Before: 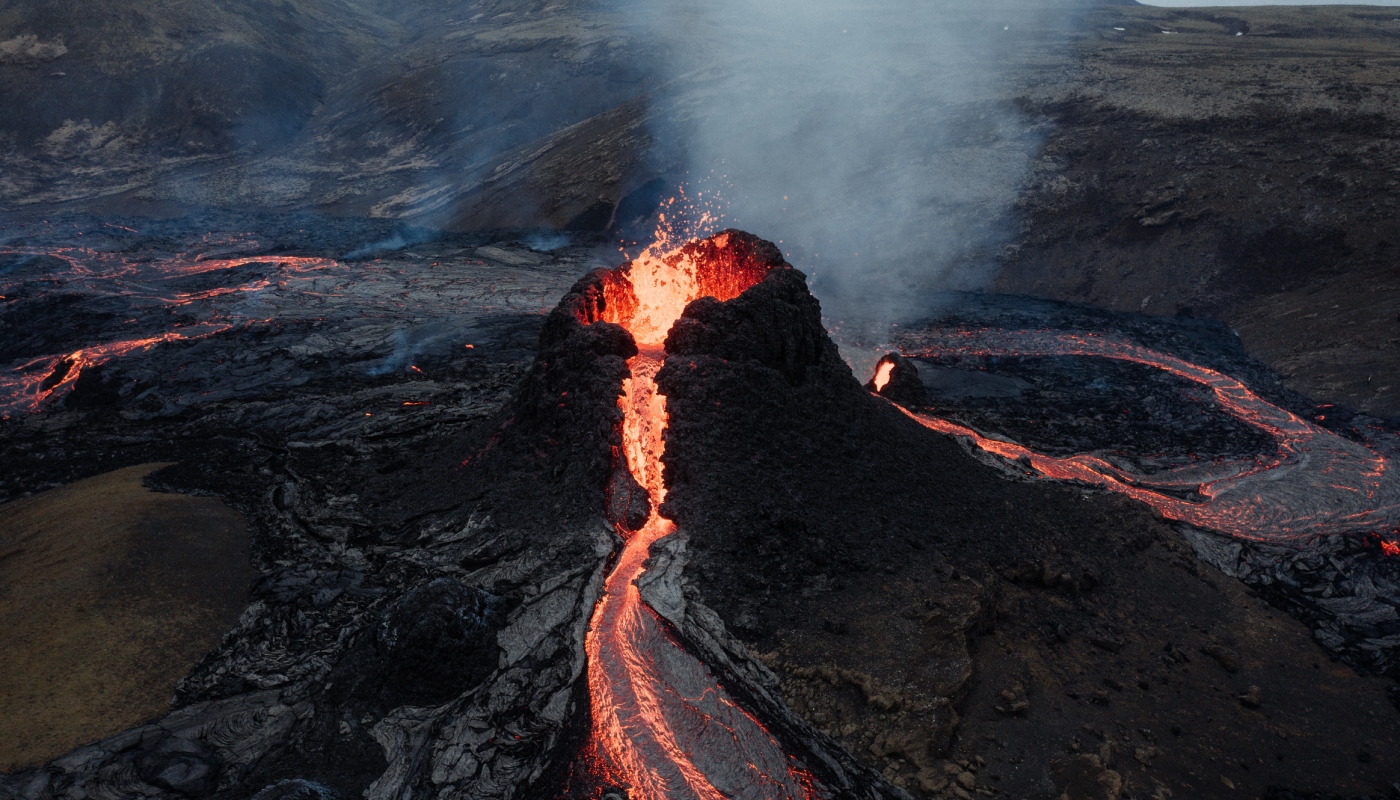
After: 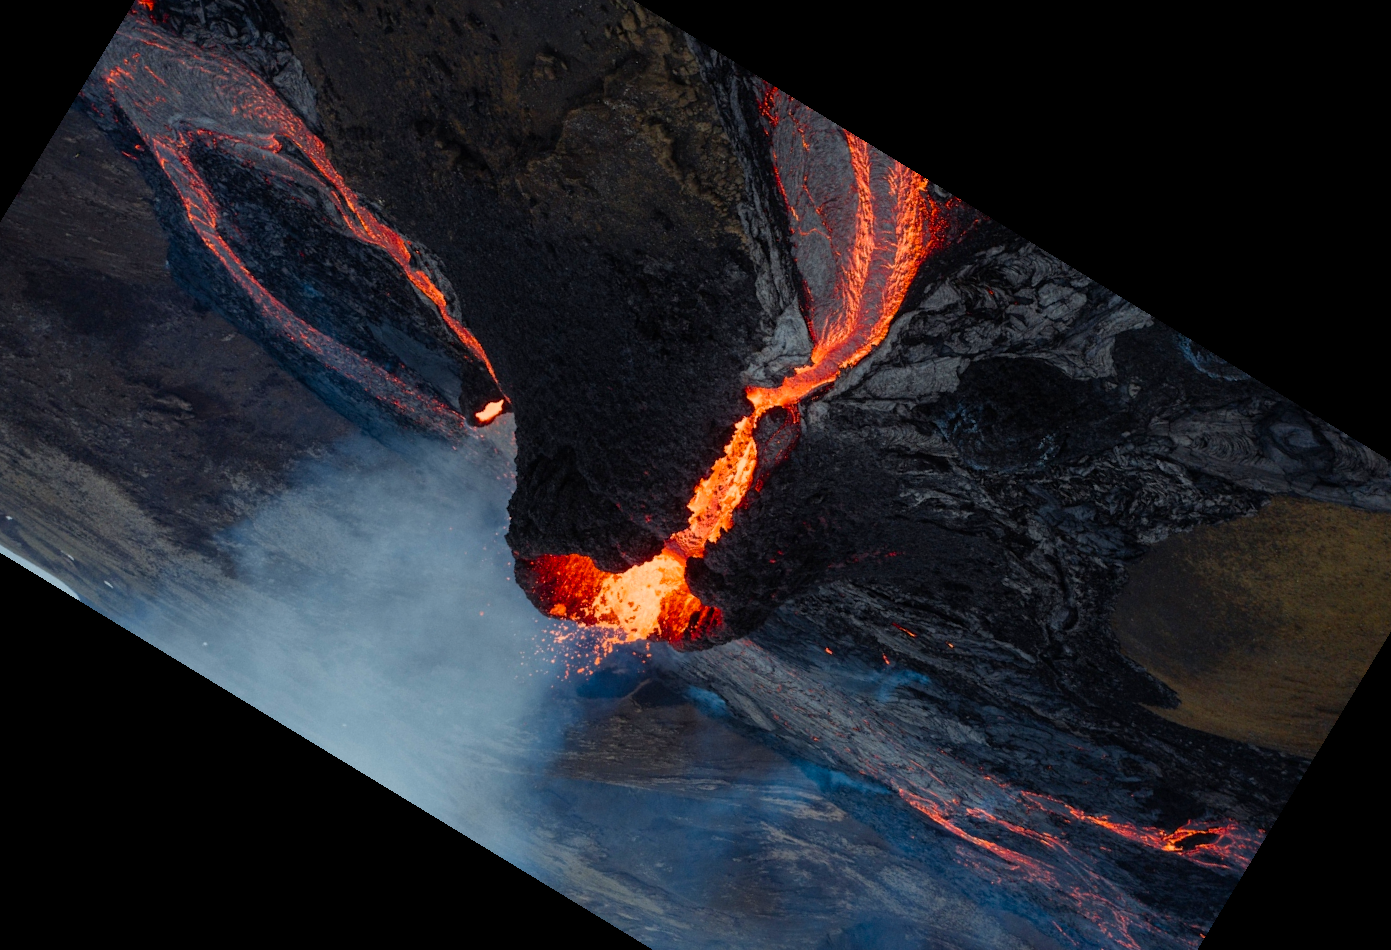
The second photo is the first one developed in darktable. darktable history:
color balance rgb: linear chroma grading › global chroma 15%, perceptual saturation grading › global saturation 30%
crop and rotate: angle 148.68°, left 9.111%, top 15.603%, right 4.588%, bottom 17.041%
